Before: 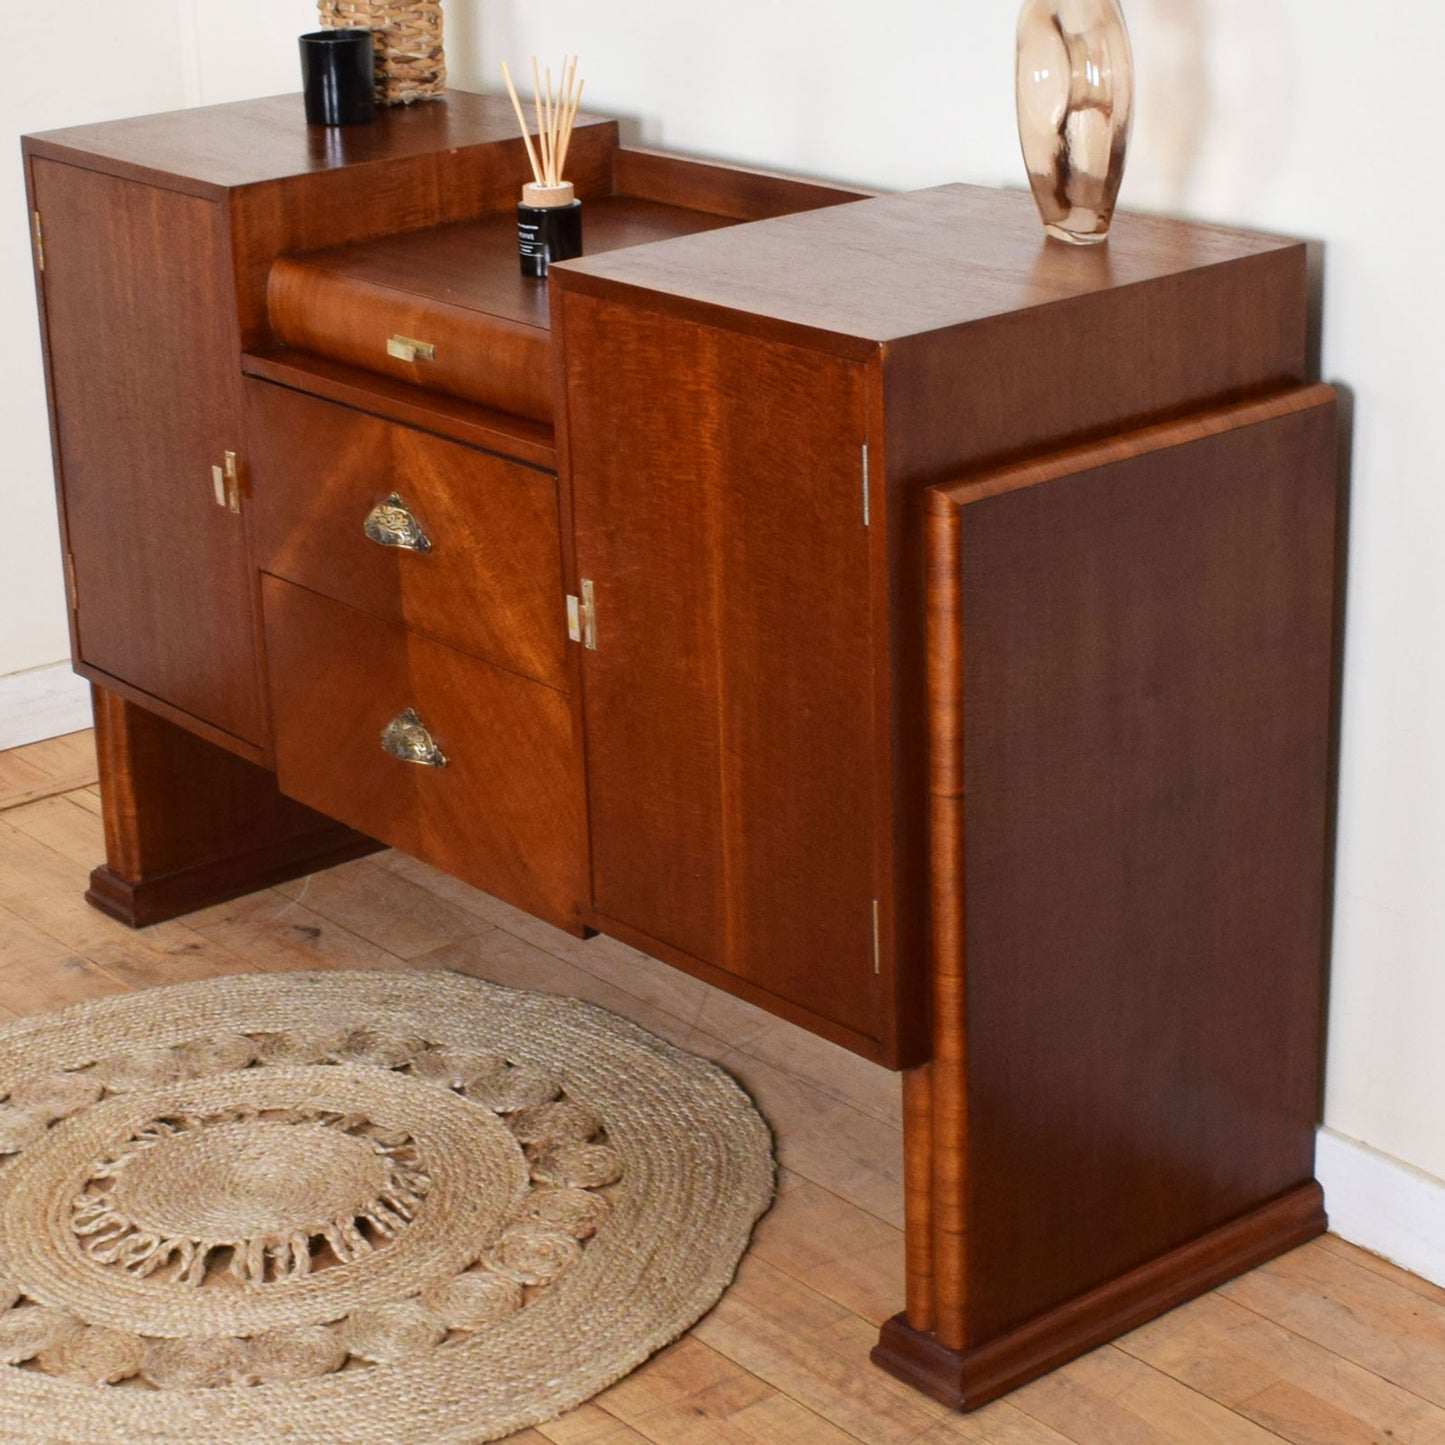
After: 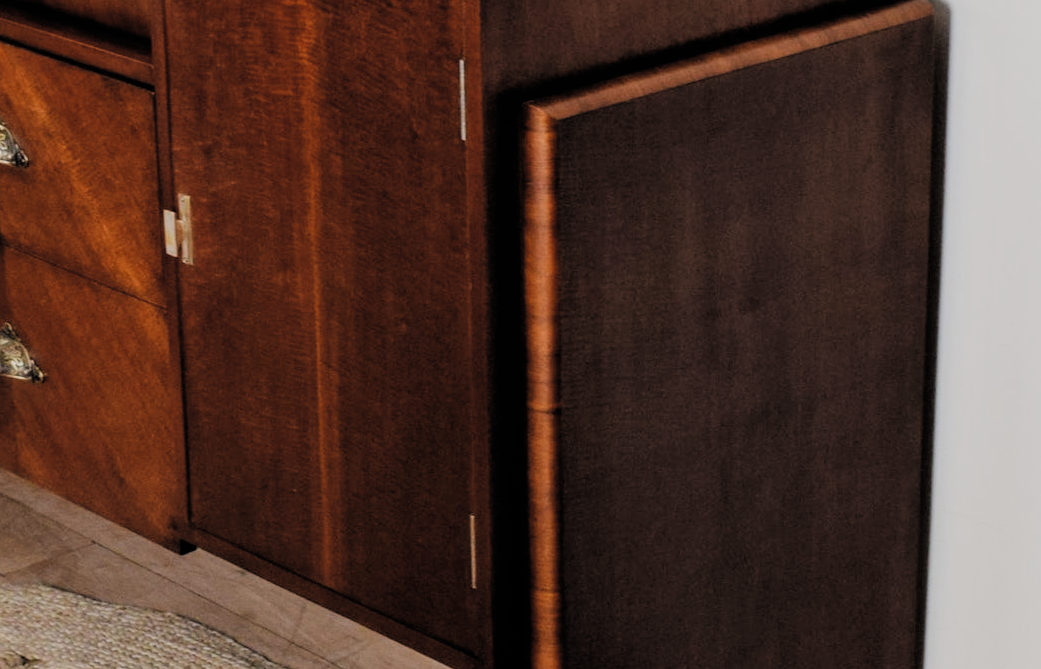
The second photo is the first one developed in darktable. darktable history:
crop and rotate: left 27.925%, top 26.682%, bottom 26.989%
filmic rgb: black relative exposure -4.14 EV, white relative exposure 5.16 EV, hardness 2.13, contrast 1.18, add noise in highlights 0.002, preserve chrominance luminance Y, color science v3 (2019), use custom middle-gray values true, contrast in highlights soft
